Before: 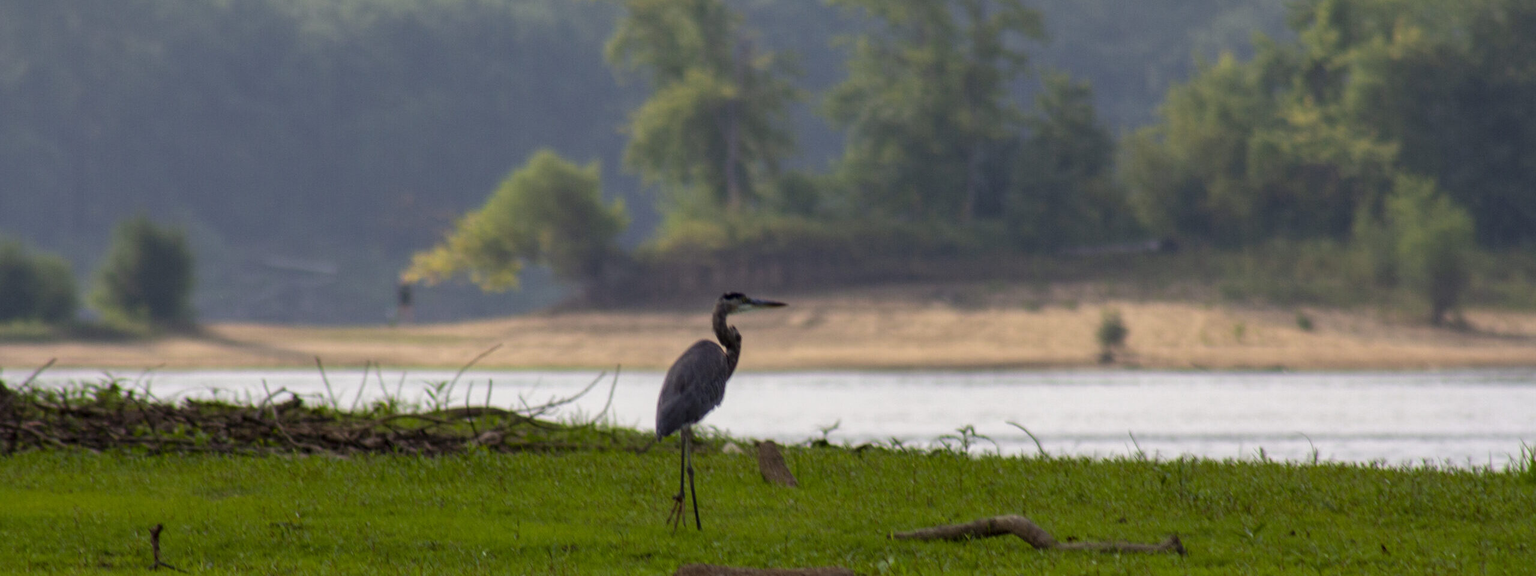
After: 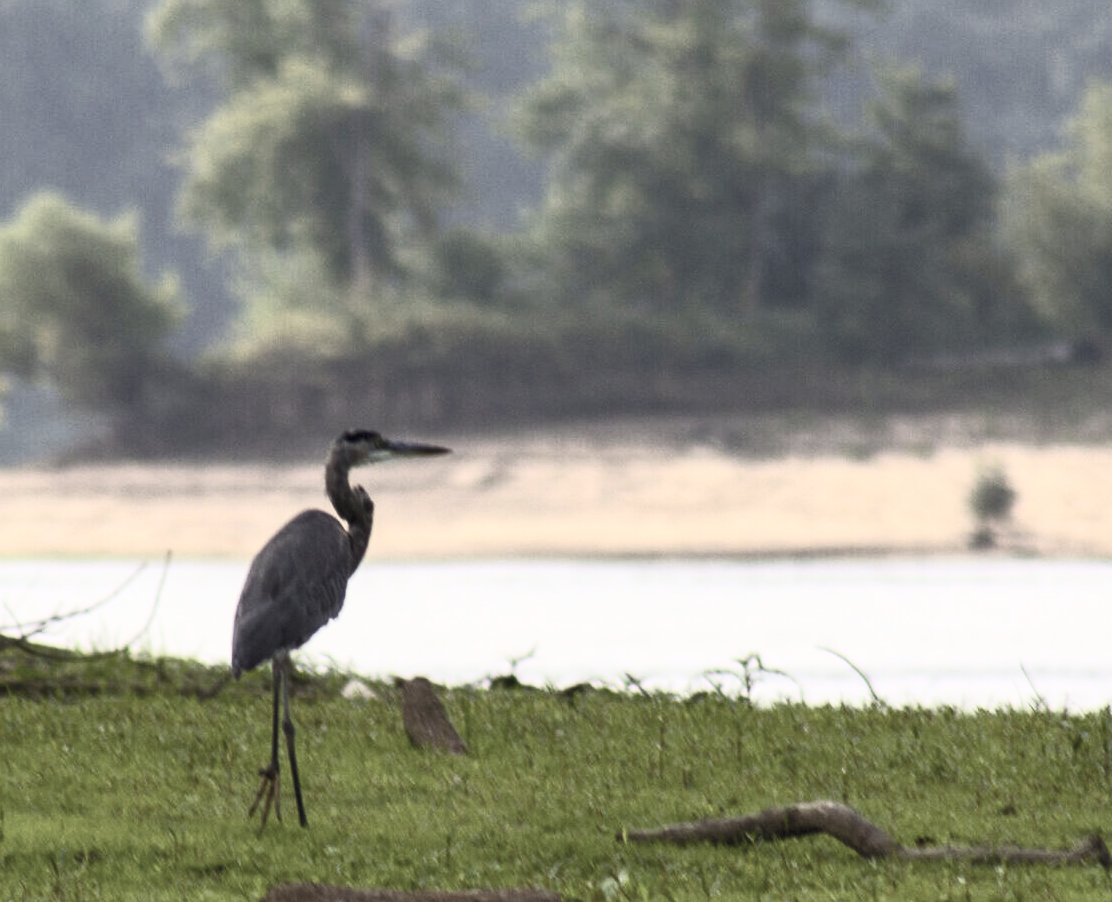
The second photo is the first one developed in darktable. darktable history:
crop: left 33.704%, top 5.988%, right 22.831%
contrast brightness saturation: contrast 0.564, brightness 0.577, saturation -0.334
